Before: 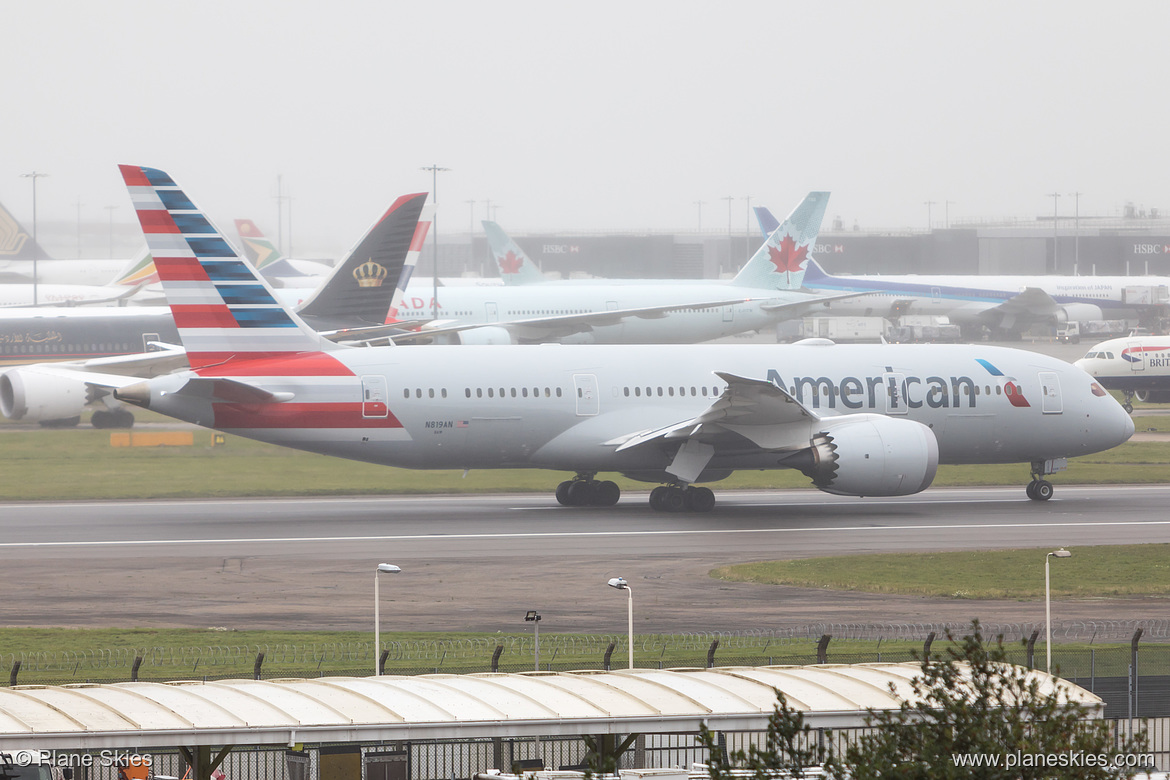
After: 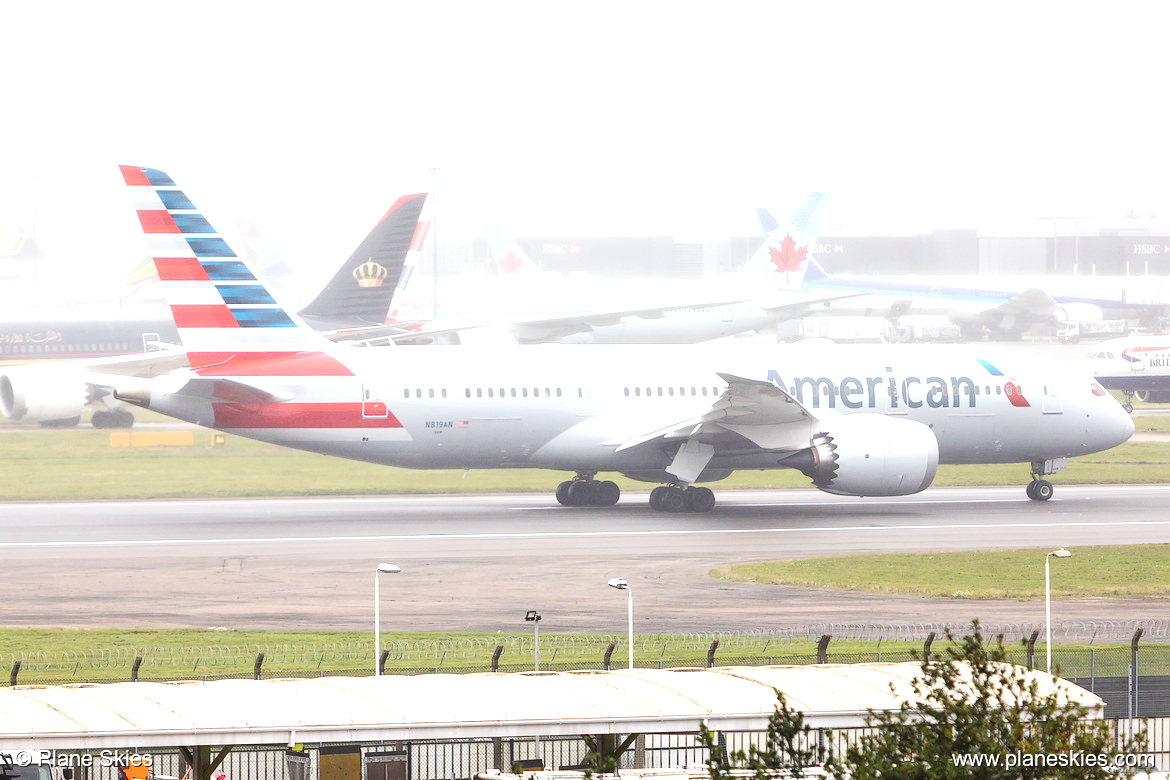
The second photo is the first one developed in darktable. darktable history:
exposure: exposure 0.207 EV, compensate highlight preservation false
levels: levels [0, 0.435, 0.917]
base curve: curves: ch0 [(0, 0) (0.036, 0.025) (0.121, 0.166) (0.206, 0.329) (0.605, 0.79) (1, 1)], preserve colors none
